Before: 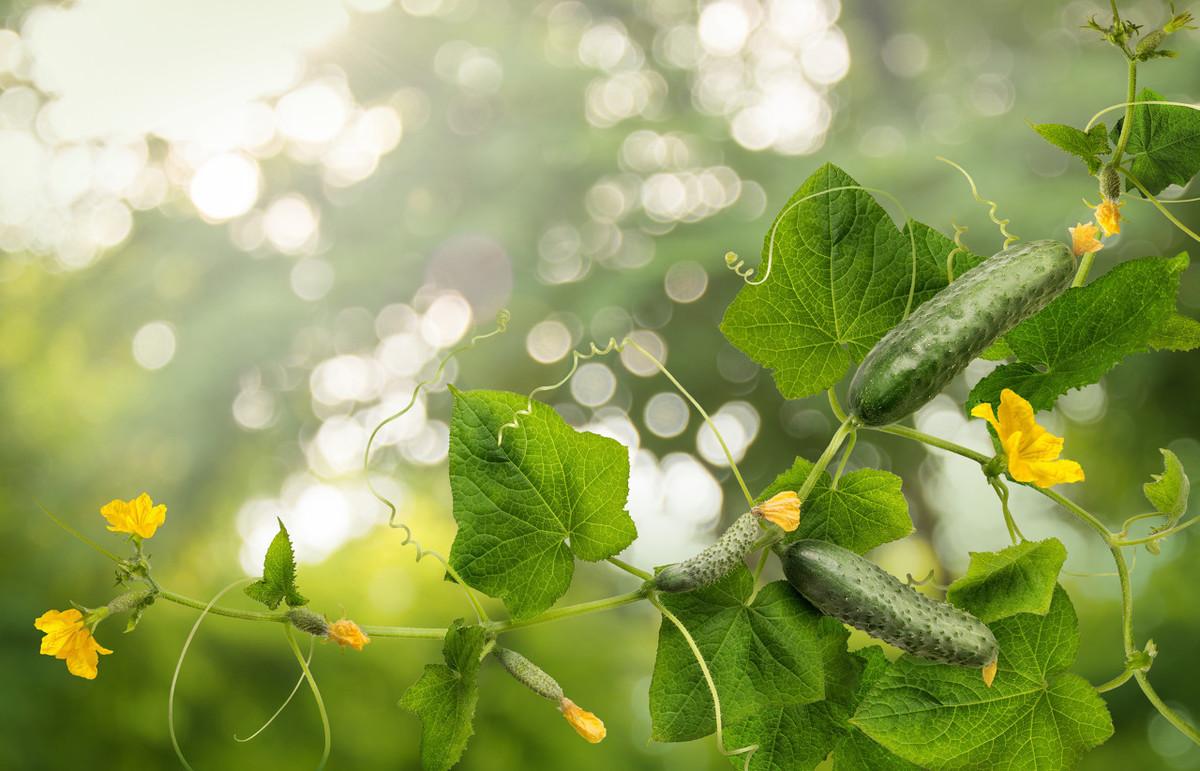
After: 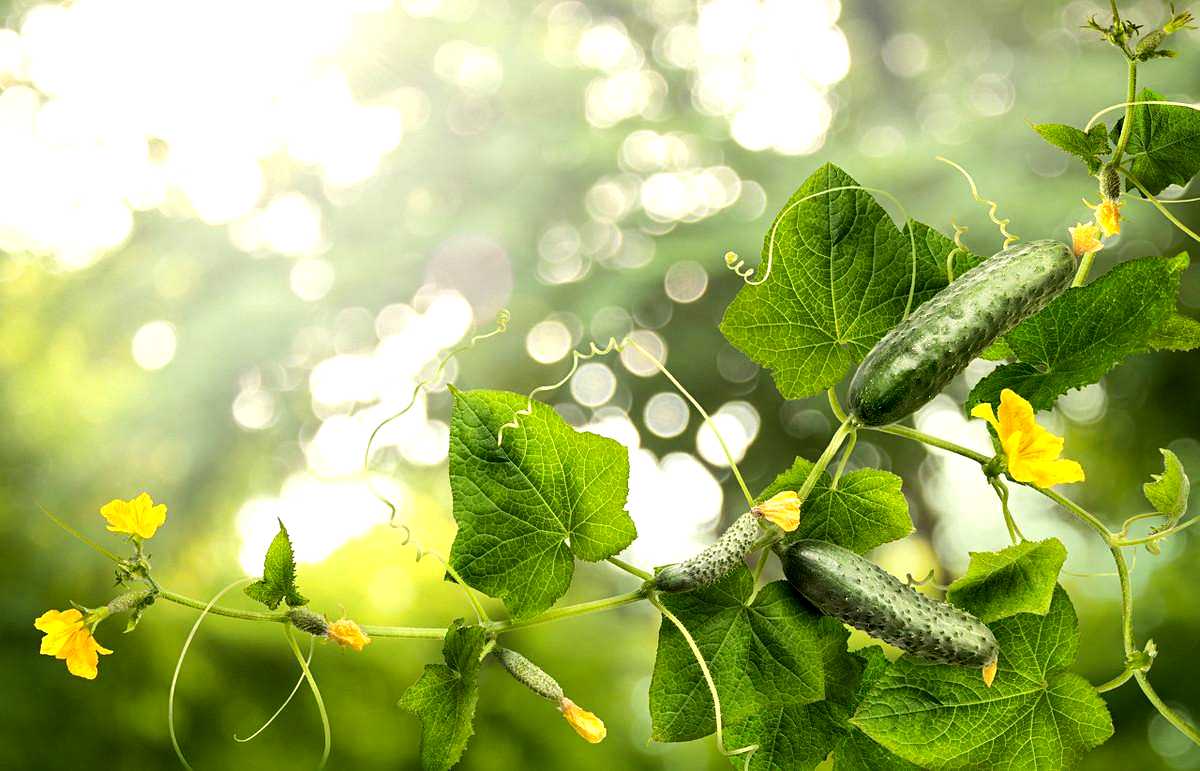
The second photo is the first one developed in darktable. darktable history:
exposure: black level correction 0.009, exposure 0.016 EV, compensate highlight preservation false
sharpen: amount 0.21
tone equalizer: -8 EV -0.759 EV, -7 EV -0.715 EV, -6 EV -0.564 EV, -5 EV -0.396 EV, -3 EV 0.4 EV, -2 EV 0.6 EV, -1 EV 0.677 EV, +0 EV 0.744 EV, edges refinement/feathering 500, mask exposure compensation -1.57 EV, preserve details no
